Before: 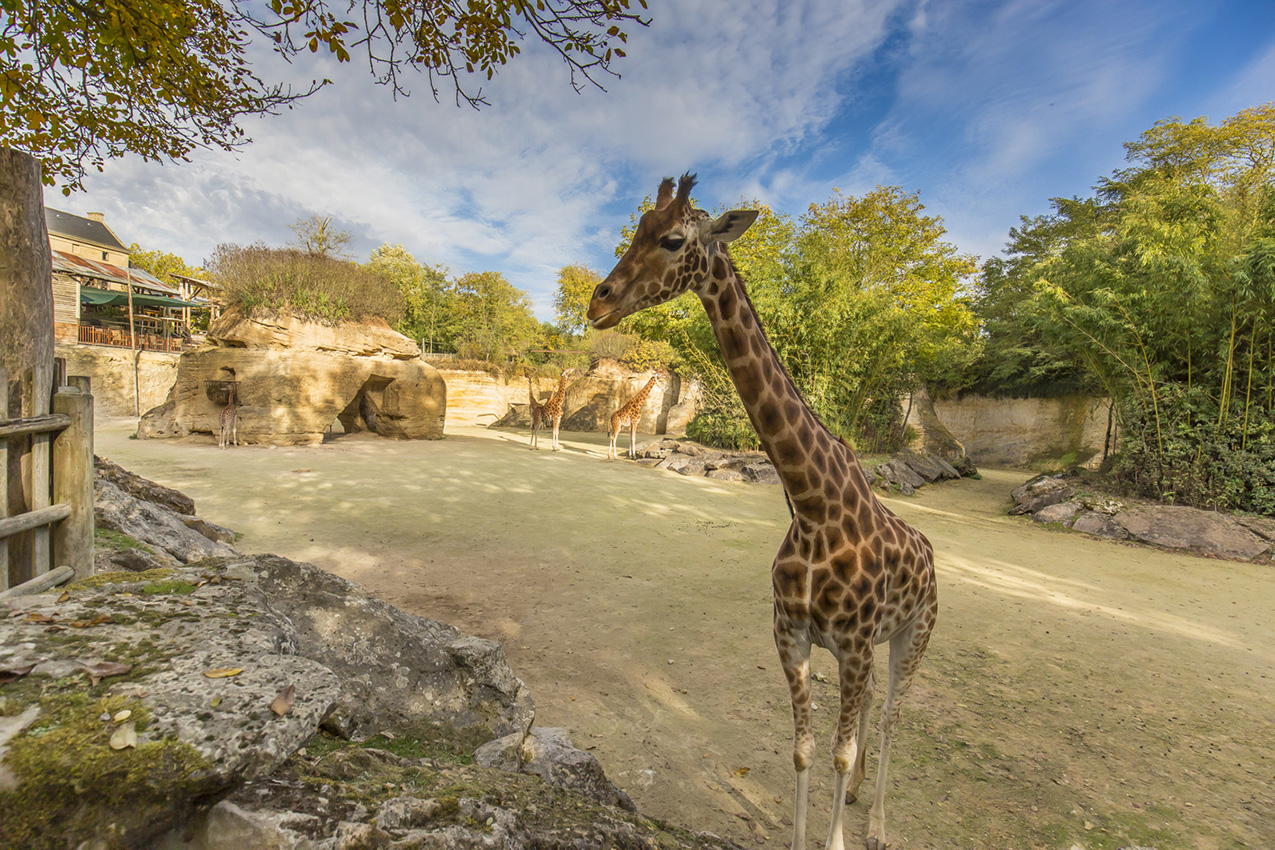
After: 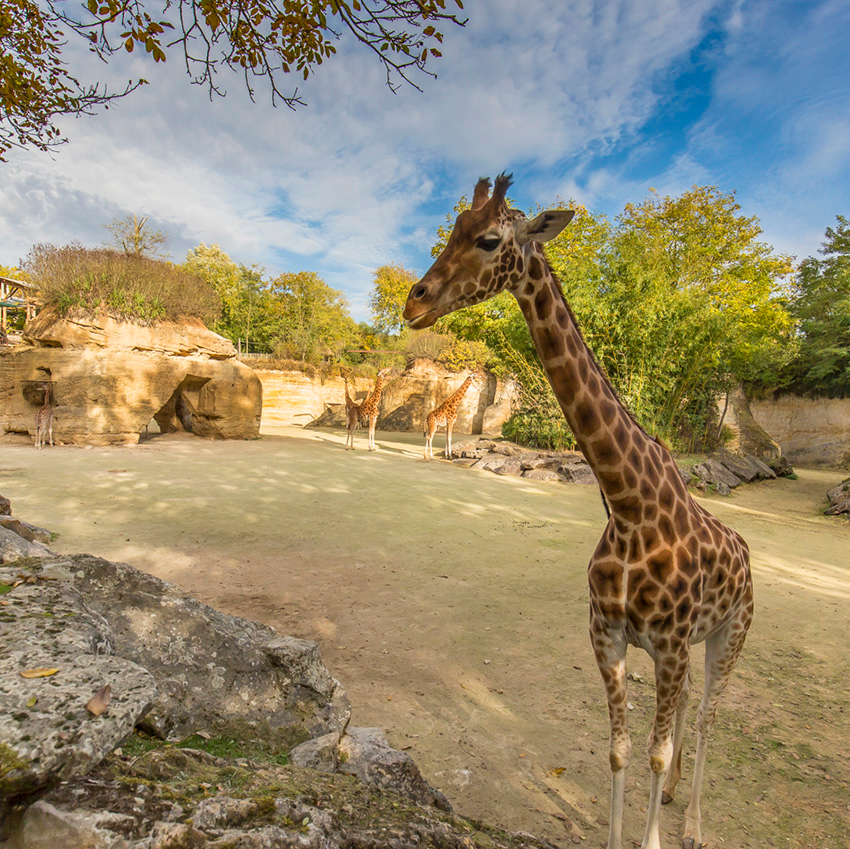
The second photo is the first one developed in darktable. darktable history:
crop and rotate: left 14.508%, right 18.808%
